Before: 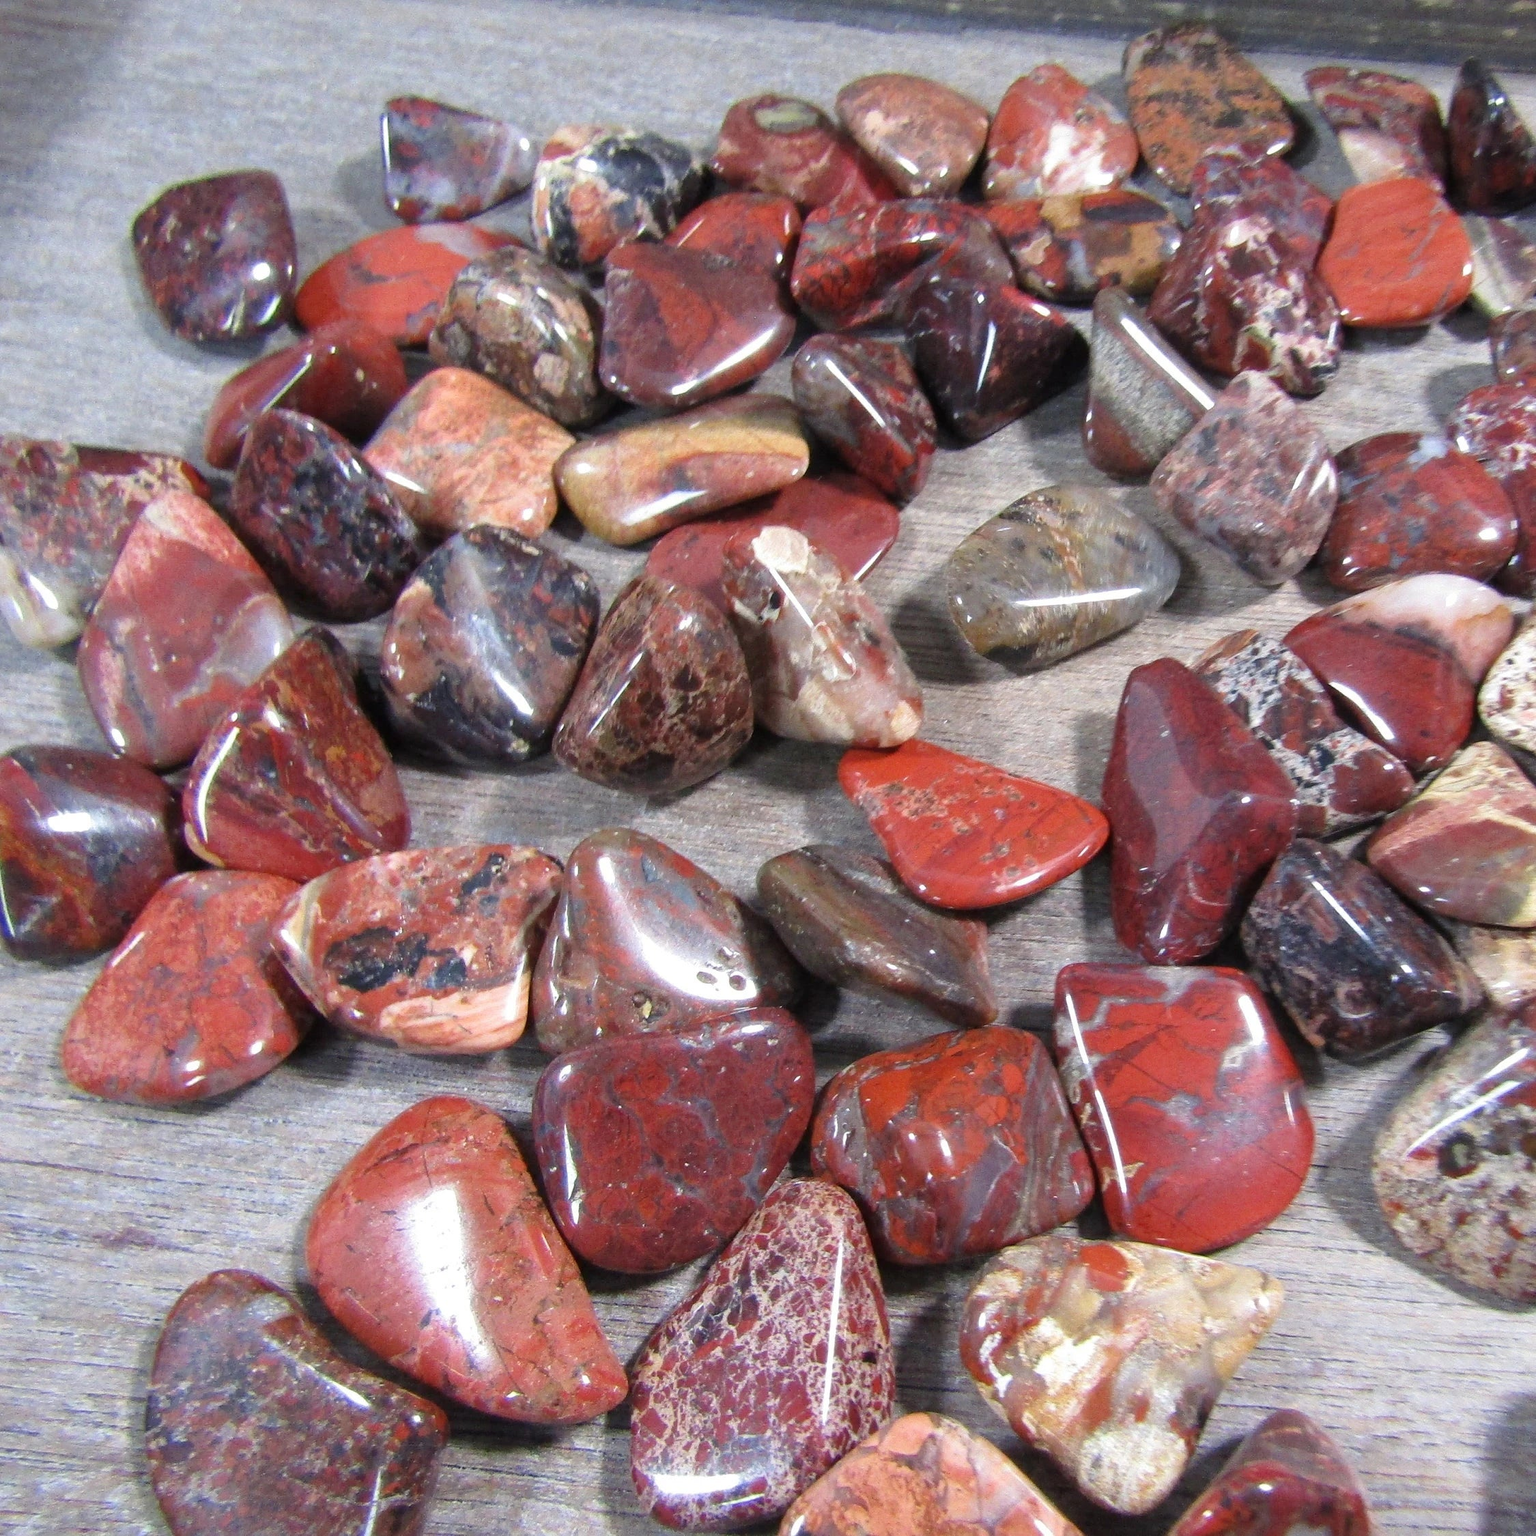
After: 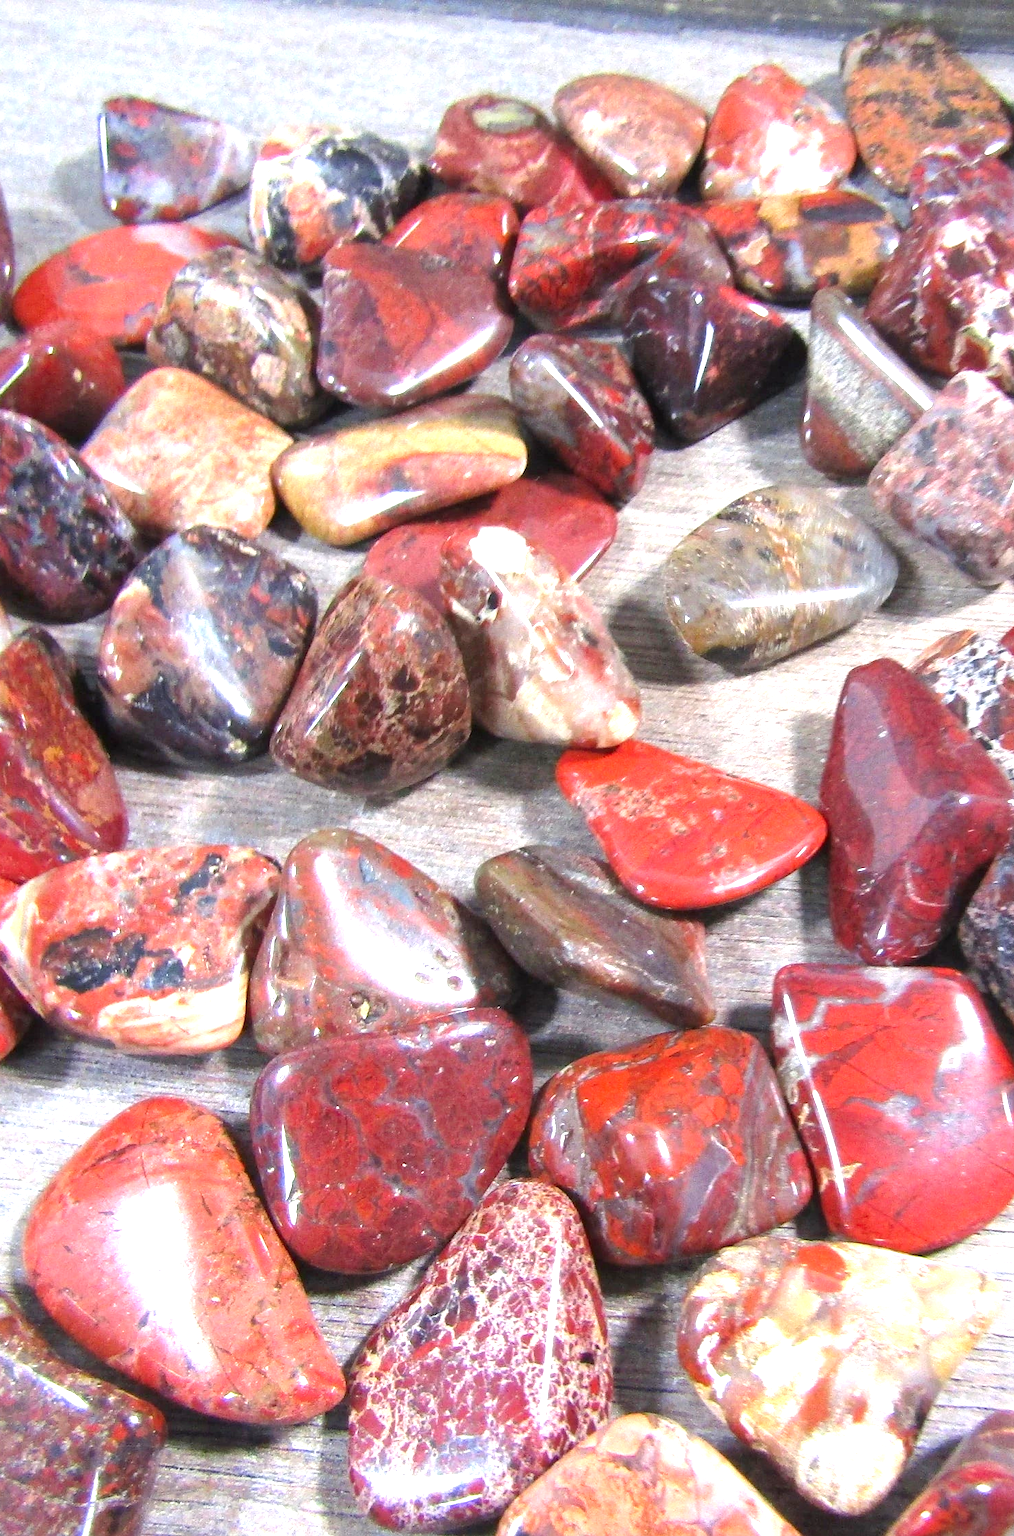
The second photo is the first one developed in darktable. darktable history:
exposure: black level correction 0, exposure 1 EV, compensate exposure bias true, compensate highlight preservation false
crop and rotate: left 18.442%, right 15.508%
contrast brightness saturation: saturation 0.13
